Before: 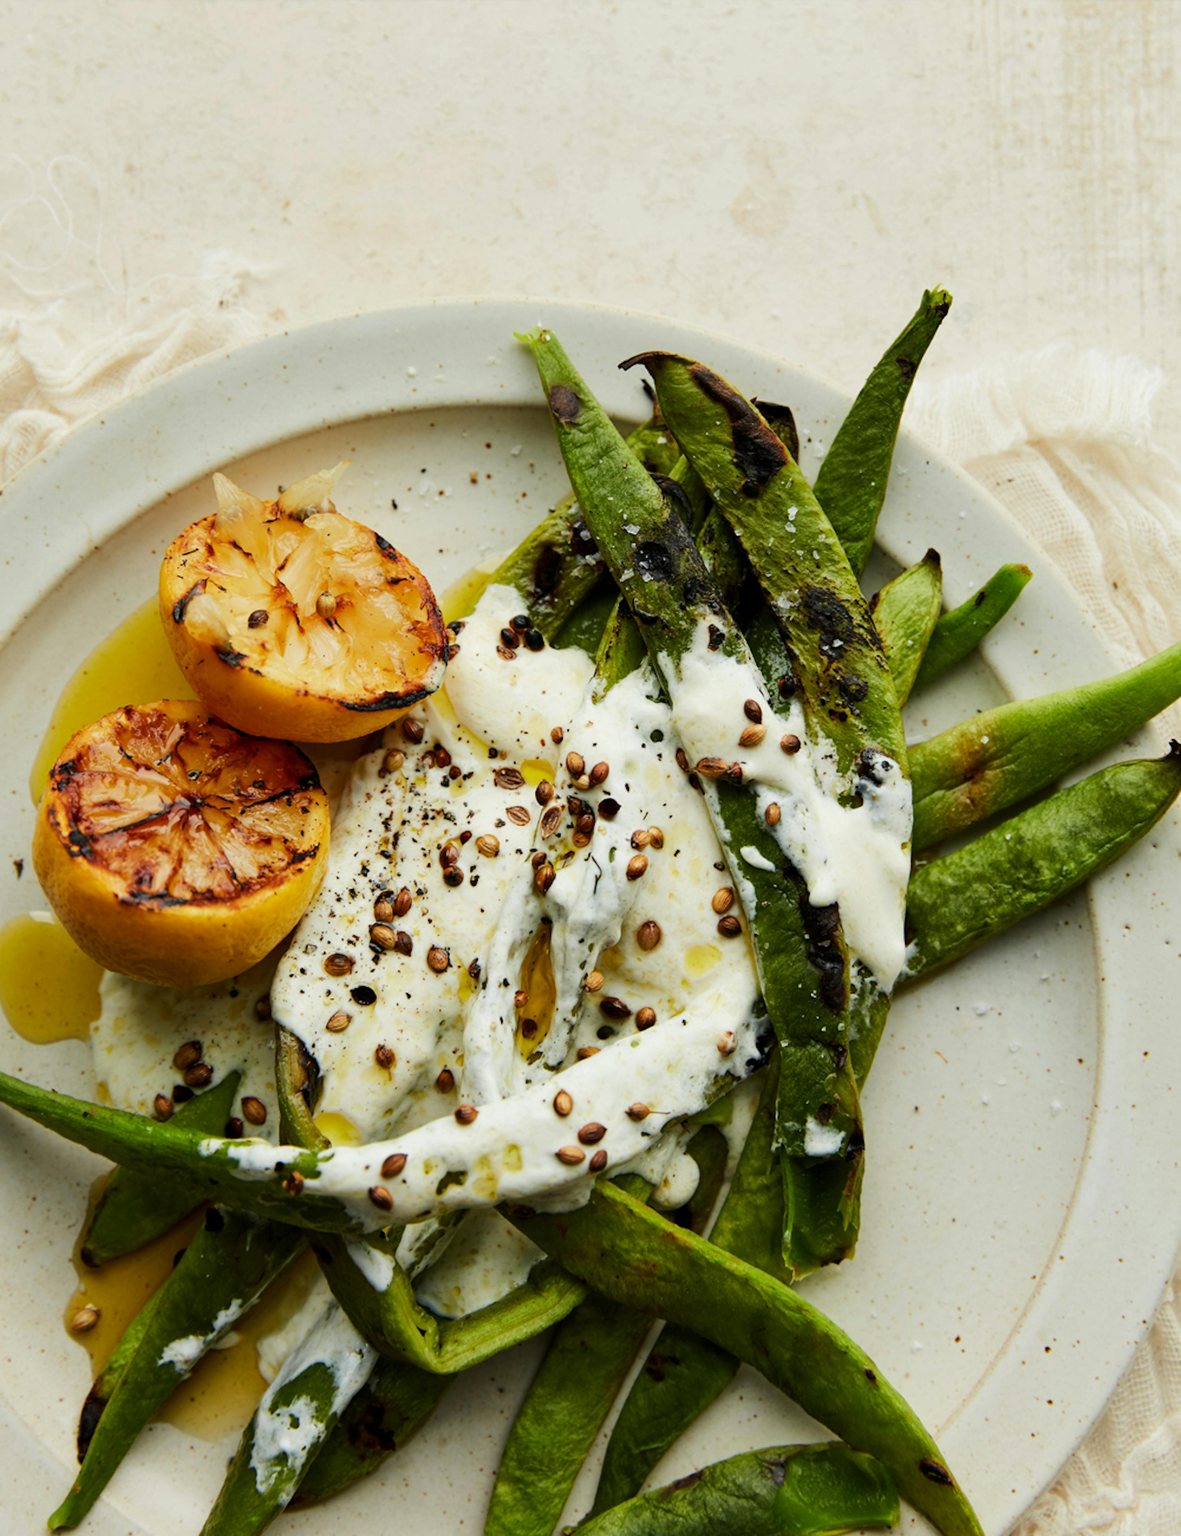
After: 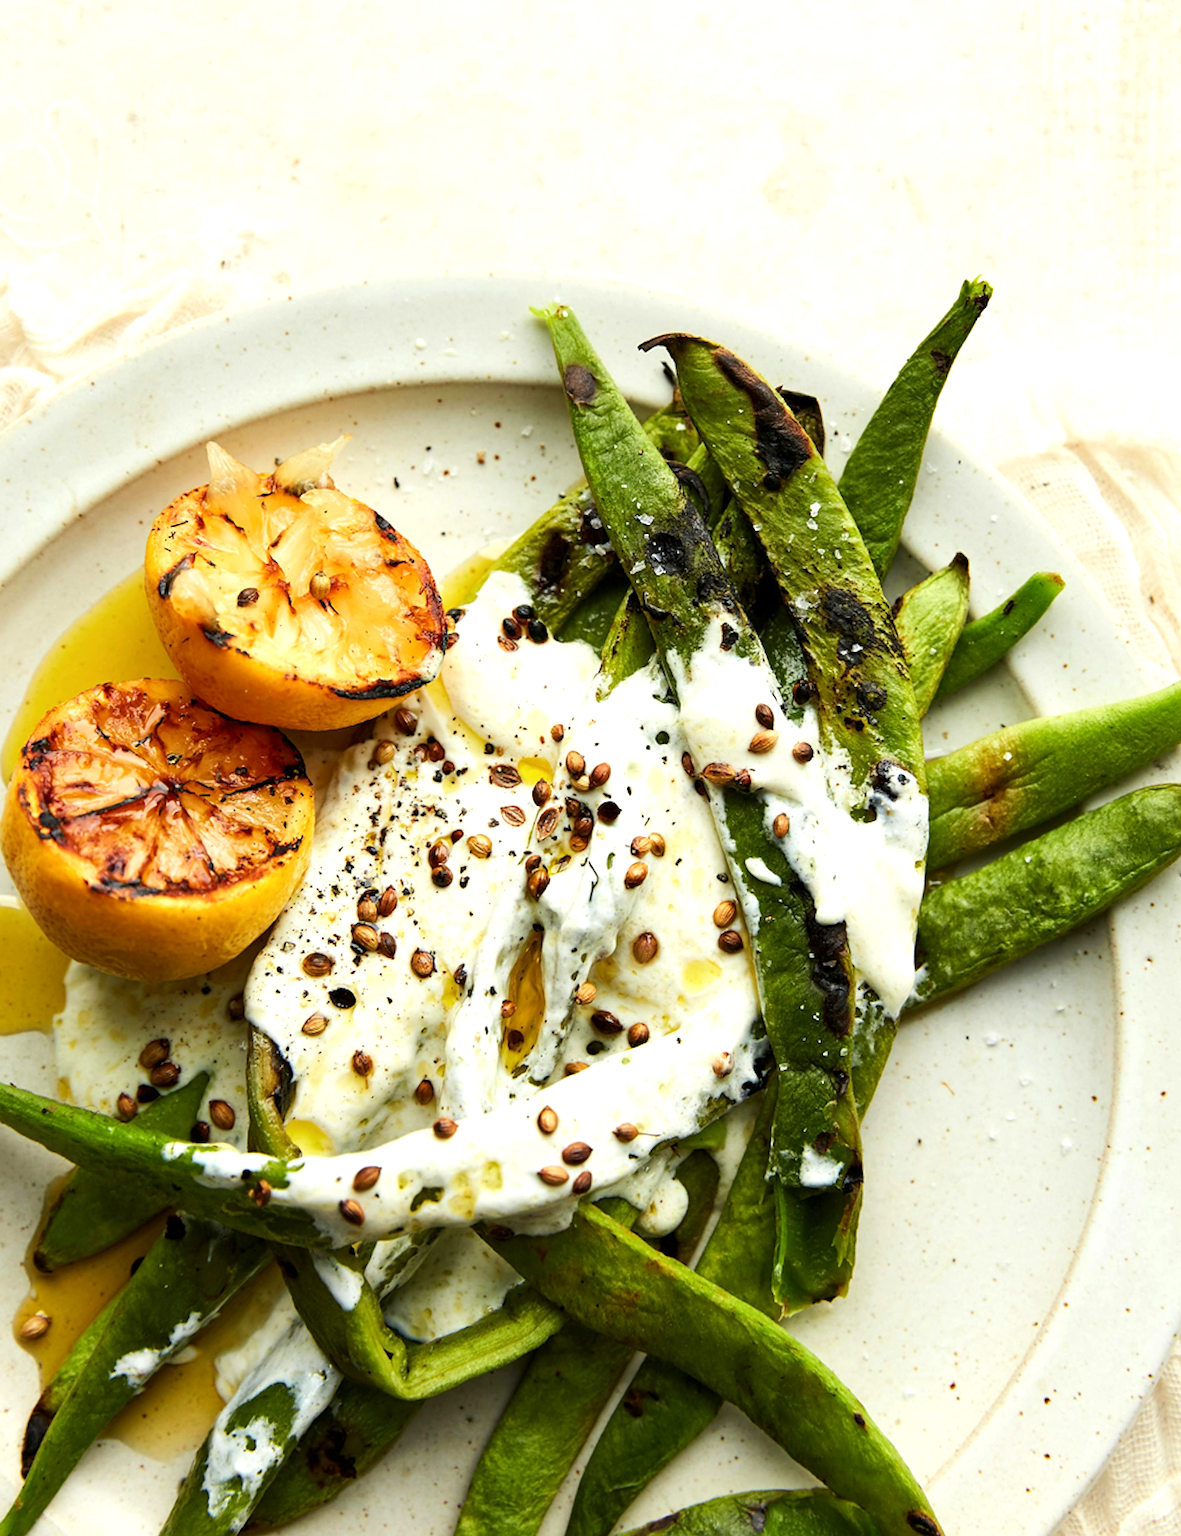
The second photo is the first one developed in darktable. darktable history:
crop and rotate: angle -2.38°
sharpen: on, module defaults
base curve: curves: ch0 [(0, 0) (0.283, 0.295) (1, 1)], preserve colors none
tone equalizer: on, module defaults
exposure: exposure 0.648 EV, compensate highlight preservation false
